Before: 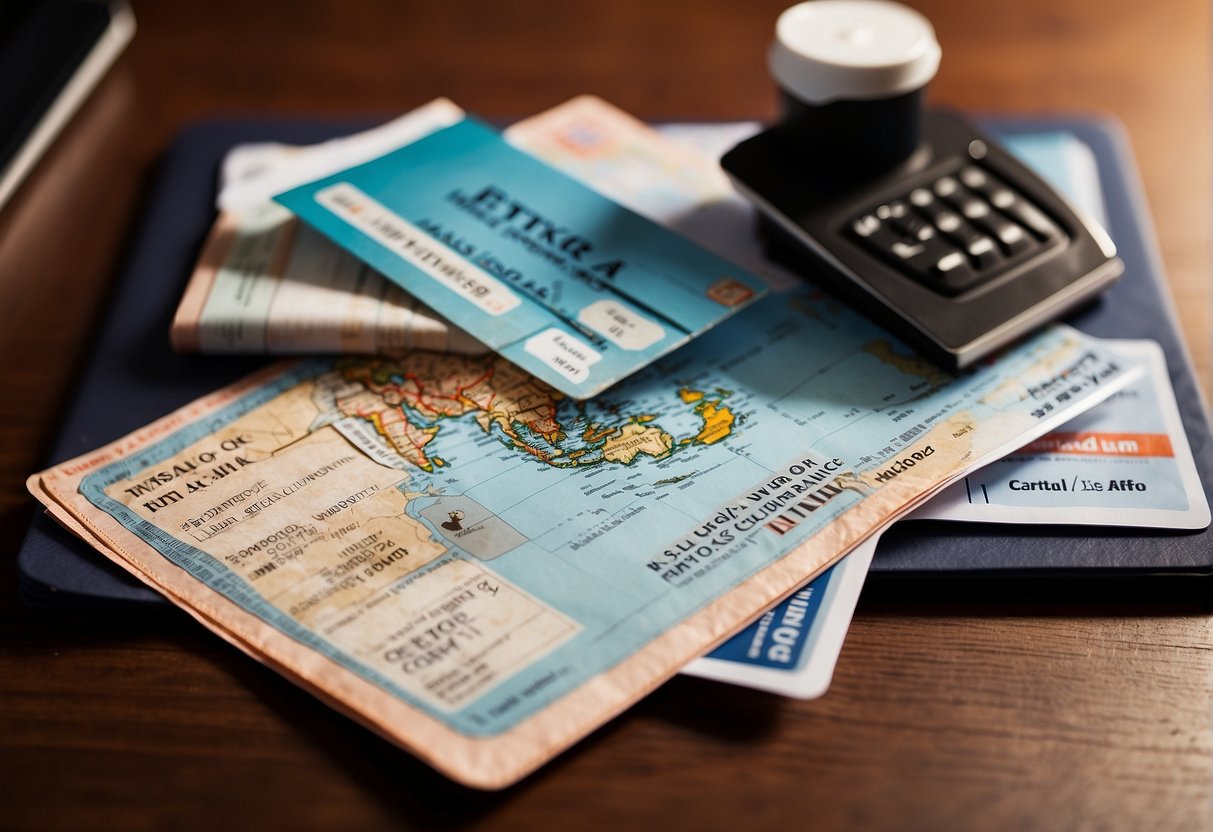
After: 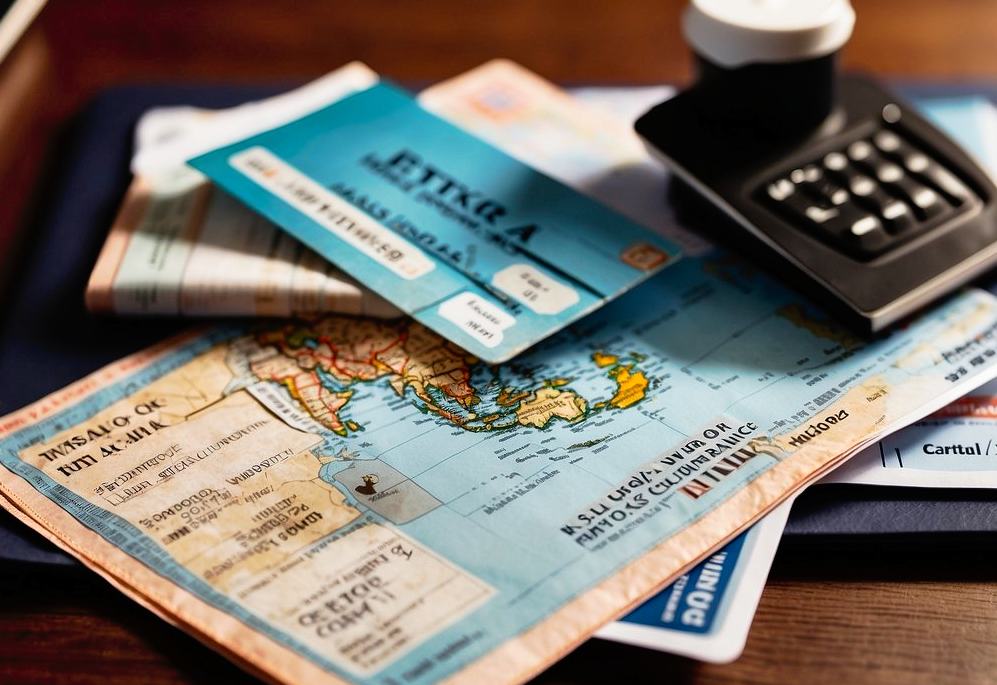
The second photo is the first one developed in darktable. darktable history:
tone curve: curves: ch0 [(0, 0) (0.003, 0.005) (0.011, 0.008) (0.025, 0.014) (0.044, 0.021) (0.069, 0.027) (0.1, 0.041) (0.136, 0.083) (0.177, 0.138) (0.224, 0.197) (0.277, 0.259) (0.335, 0.331) (0.399, 0.399) (0.468, 0.476) (0.543, 0.547) (0.623, 0.635) (0.709, 0.753) (0.801, 0.847) (0.898, 0.94) (1, 1)], preserve colors none
crop and rotate: left 7.166%, top 4.433%, right 10.559%, bottom 13.164%
shadows and highlights: highlights color adjustment 0.41%, soften with gaussian
